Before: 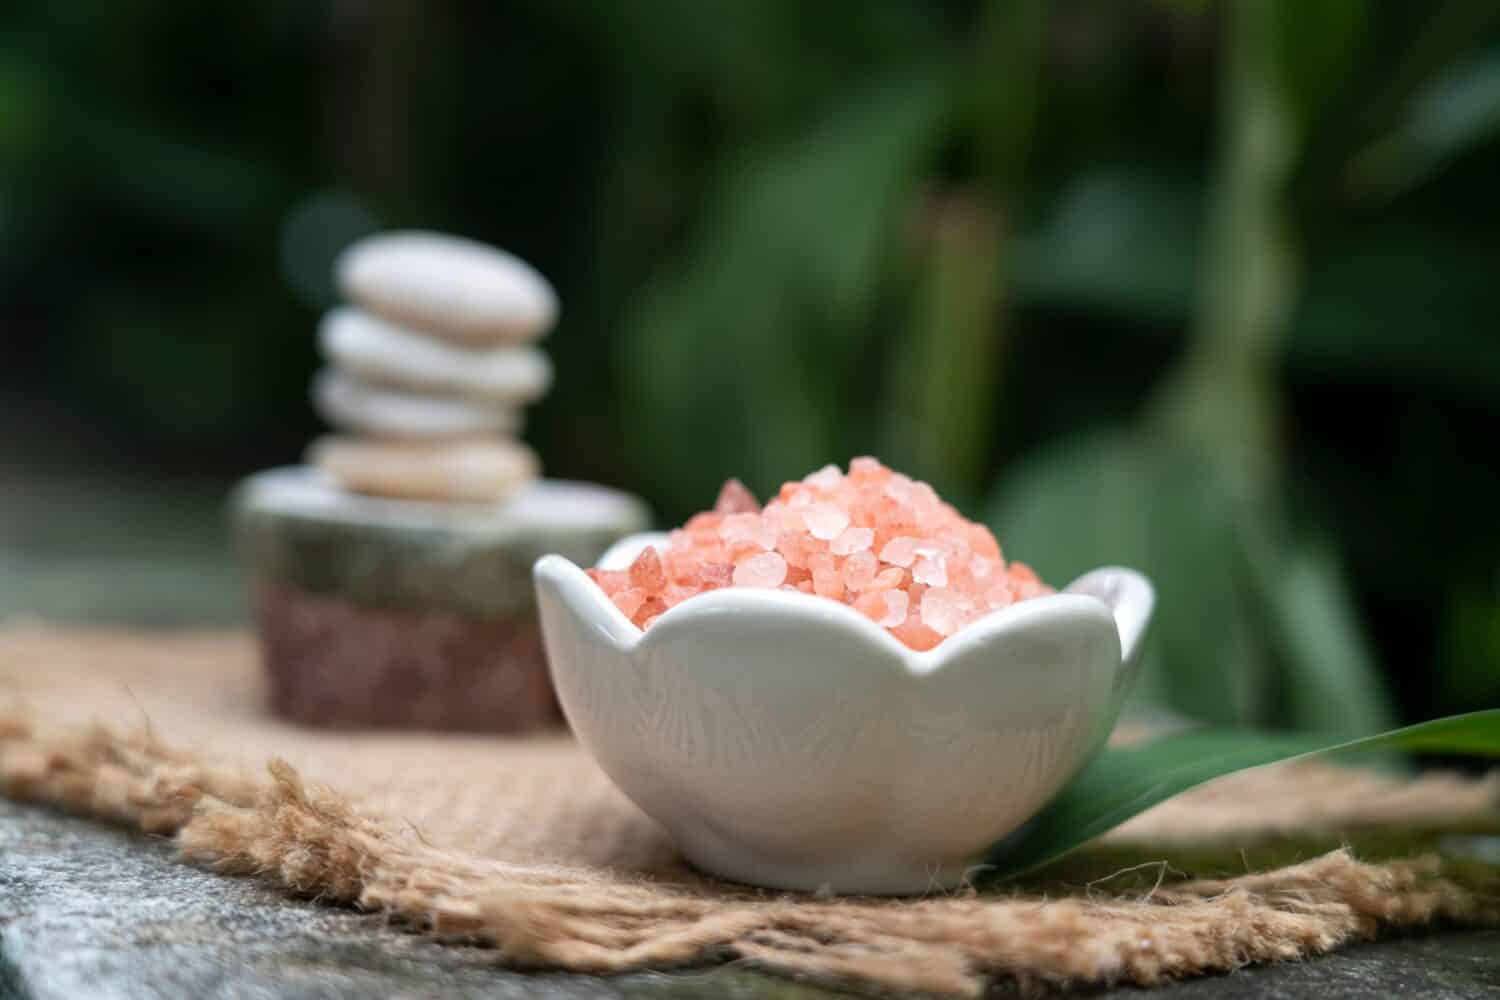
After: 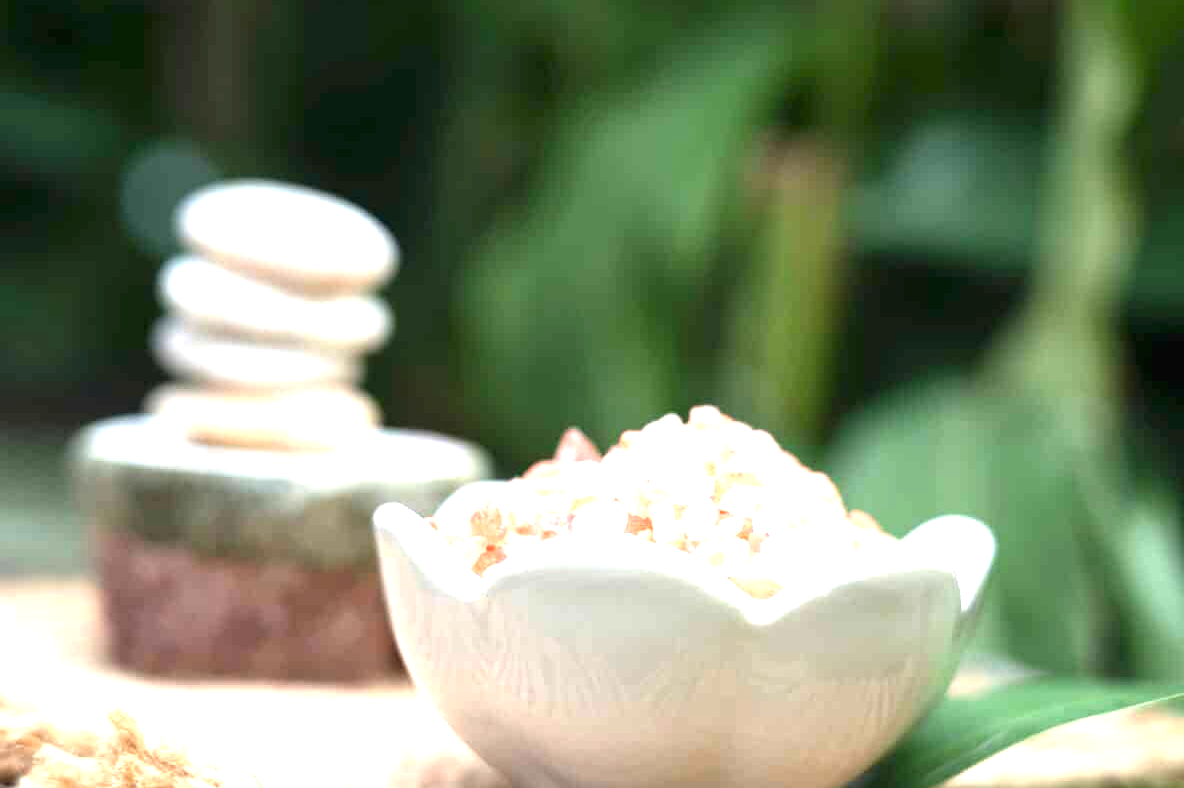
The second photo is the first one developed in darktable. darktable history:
crop and rotate: left 10.69%, top 5.141%, right 10.373%, bottom 16.039%
exposure: black level correction 0, exposure 1.669 EV, compensate highlight preservation false
